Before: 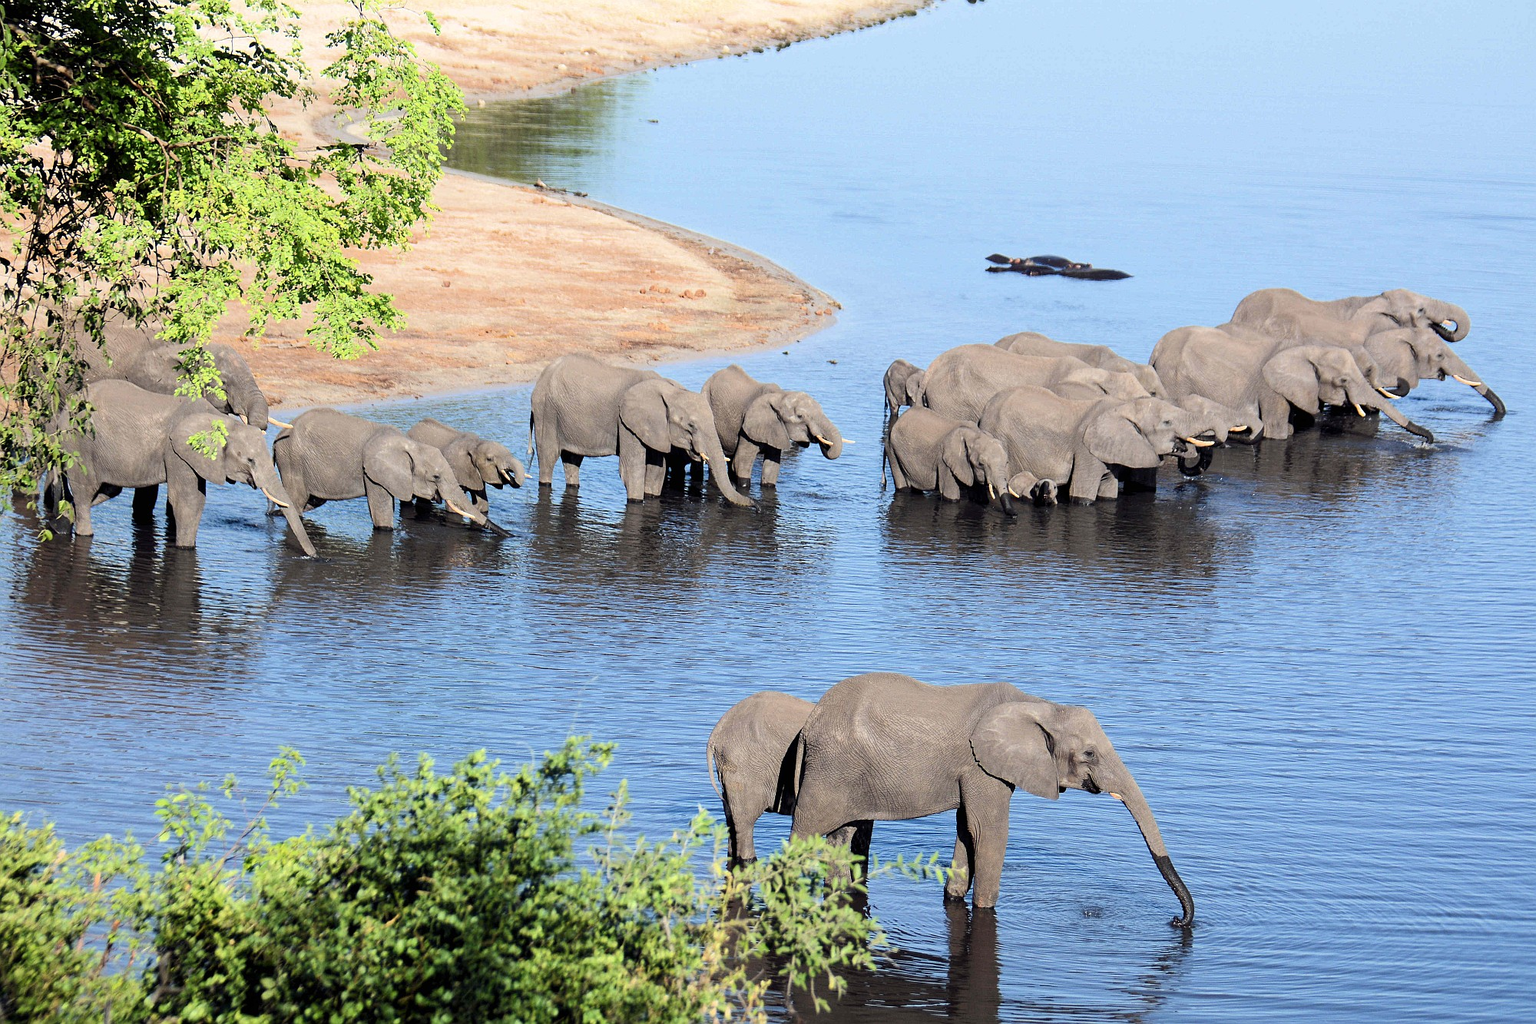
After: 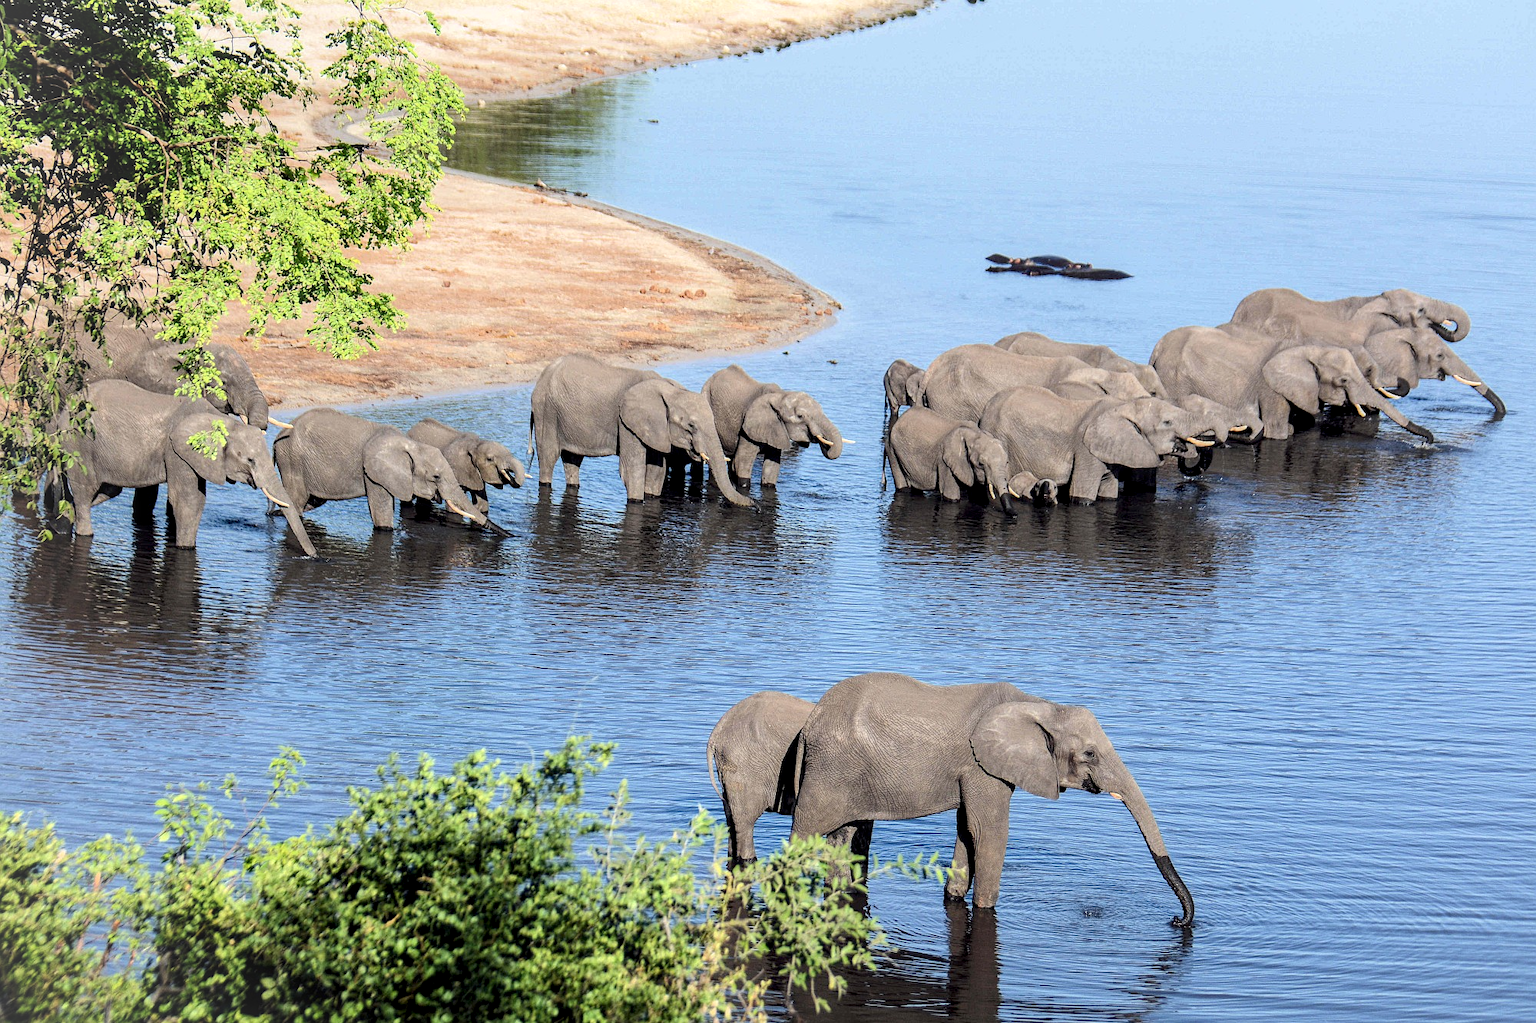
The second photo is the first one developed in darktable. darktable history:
local contrast: detail 130%
vignetting: fall-off radius 60.84%, brightness 0.067, saturation -0.003
